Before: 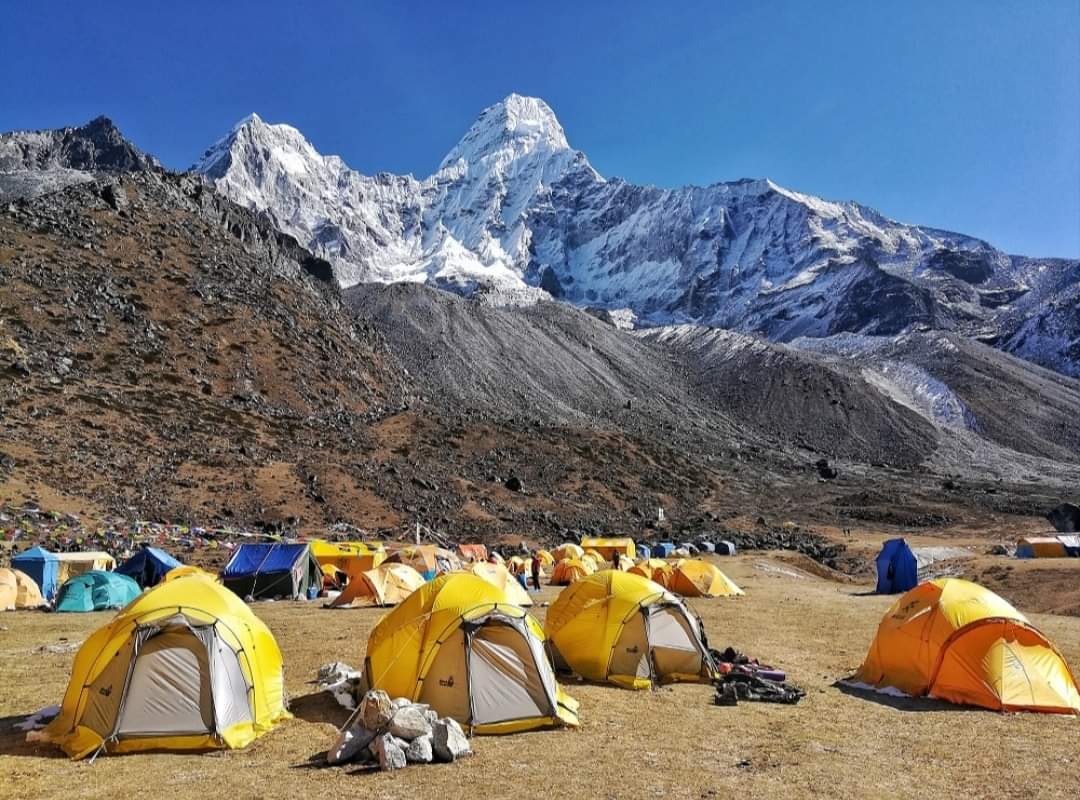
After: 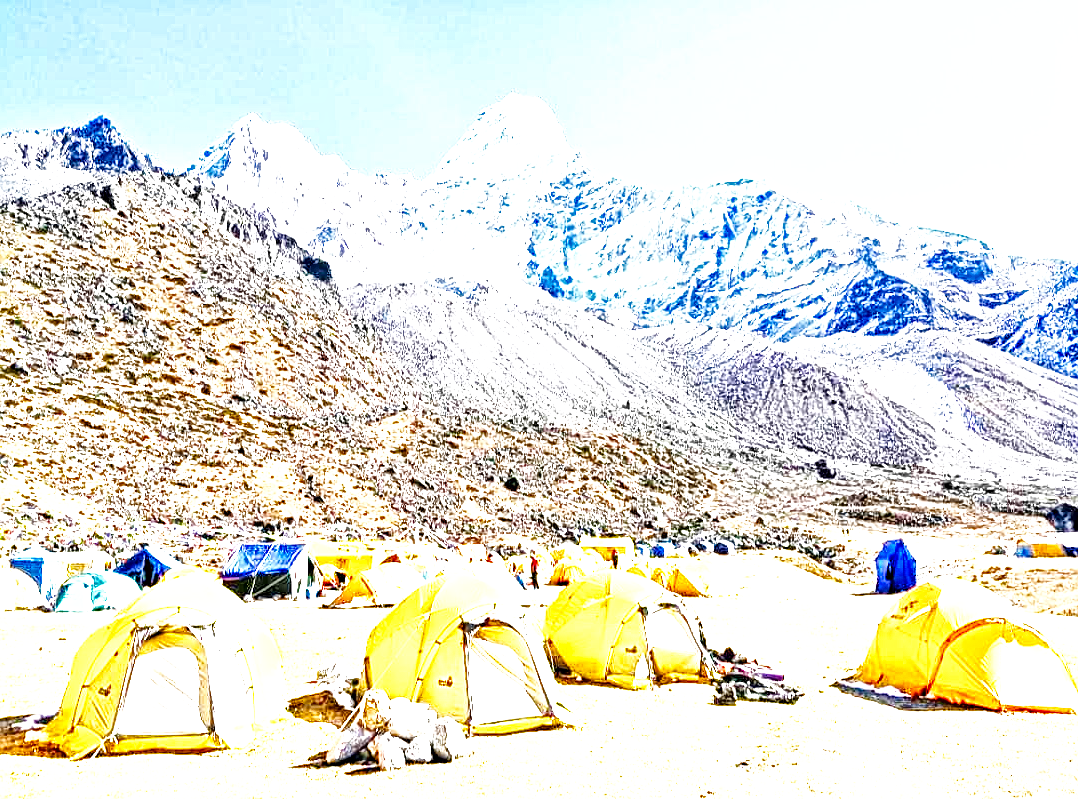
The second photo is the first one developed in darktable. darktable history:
color balance rgb: perceptual saturation grading › global saturation 34.833%, perceptual saturation grading › highlights -25.382%, perceptual saturation grading › shadows 49.808%, perceptual brilliance grading › global brilliance -4.633%, perceptual brilliance grading › highlights 25.126%, perceptual brilliance grading › mid-tones 7.383%, perceptual brilliance grading › shadows -4.8%
exposure: black level correction 0.001, exposure 1.998 EV, compensate highlight preservation false
base curve: curves: ch0 [(0, 0.003) (0.001, 0.002) (0.006, 0.004) (0.02, 0.022) (0.048, 0.086) (0.094, 0.234) (0.162, 0.431) (0.258, 0.629) (0.385, 0.8) (0.548, 0.918) (0.751, 0.988) (1, 1)], preserve colors none
crop and rotate: left 0.119%, bottom 0.011%
local contrast: mode bilateral grid, contrast 21, coarseness 3, detail 298%, midtone range 0.2
